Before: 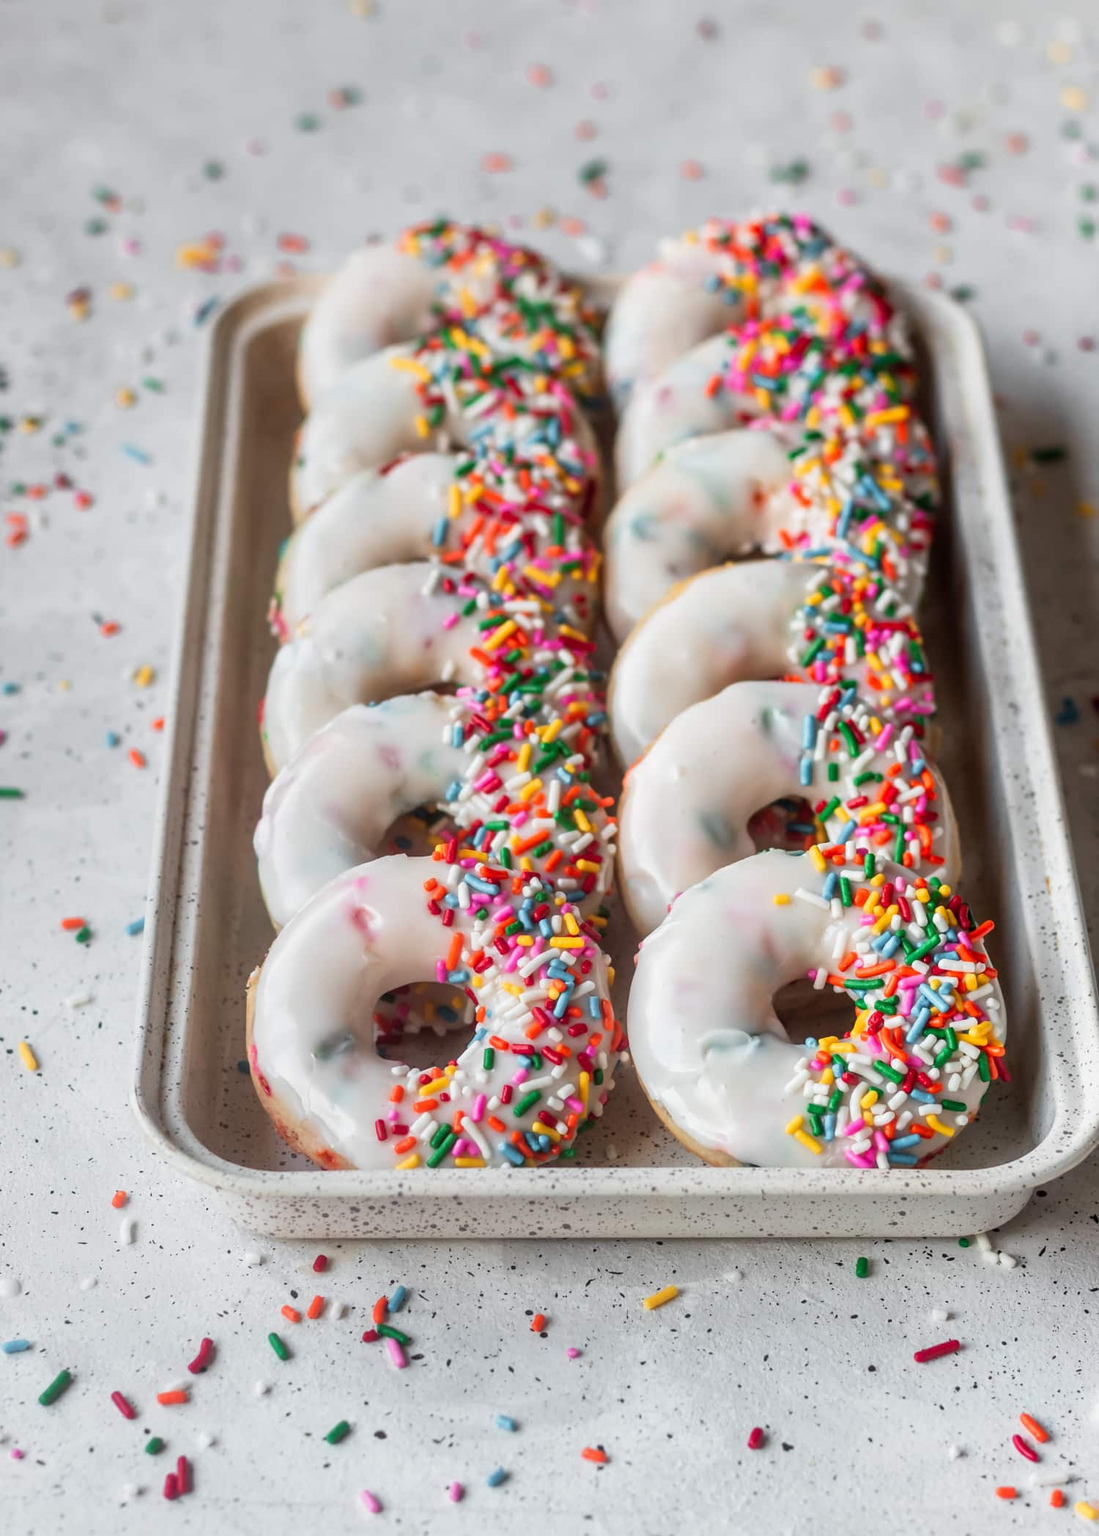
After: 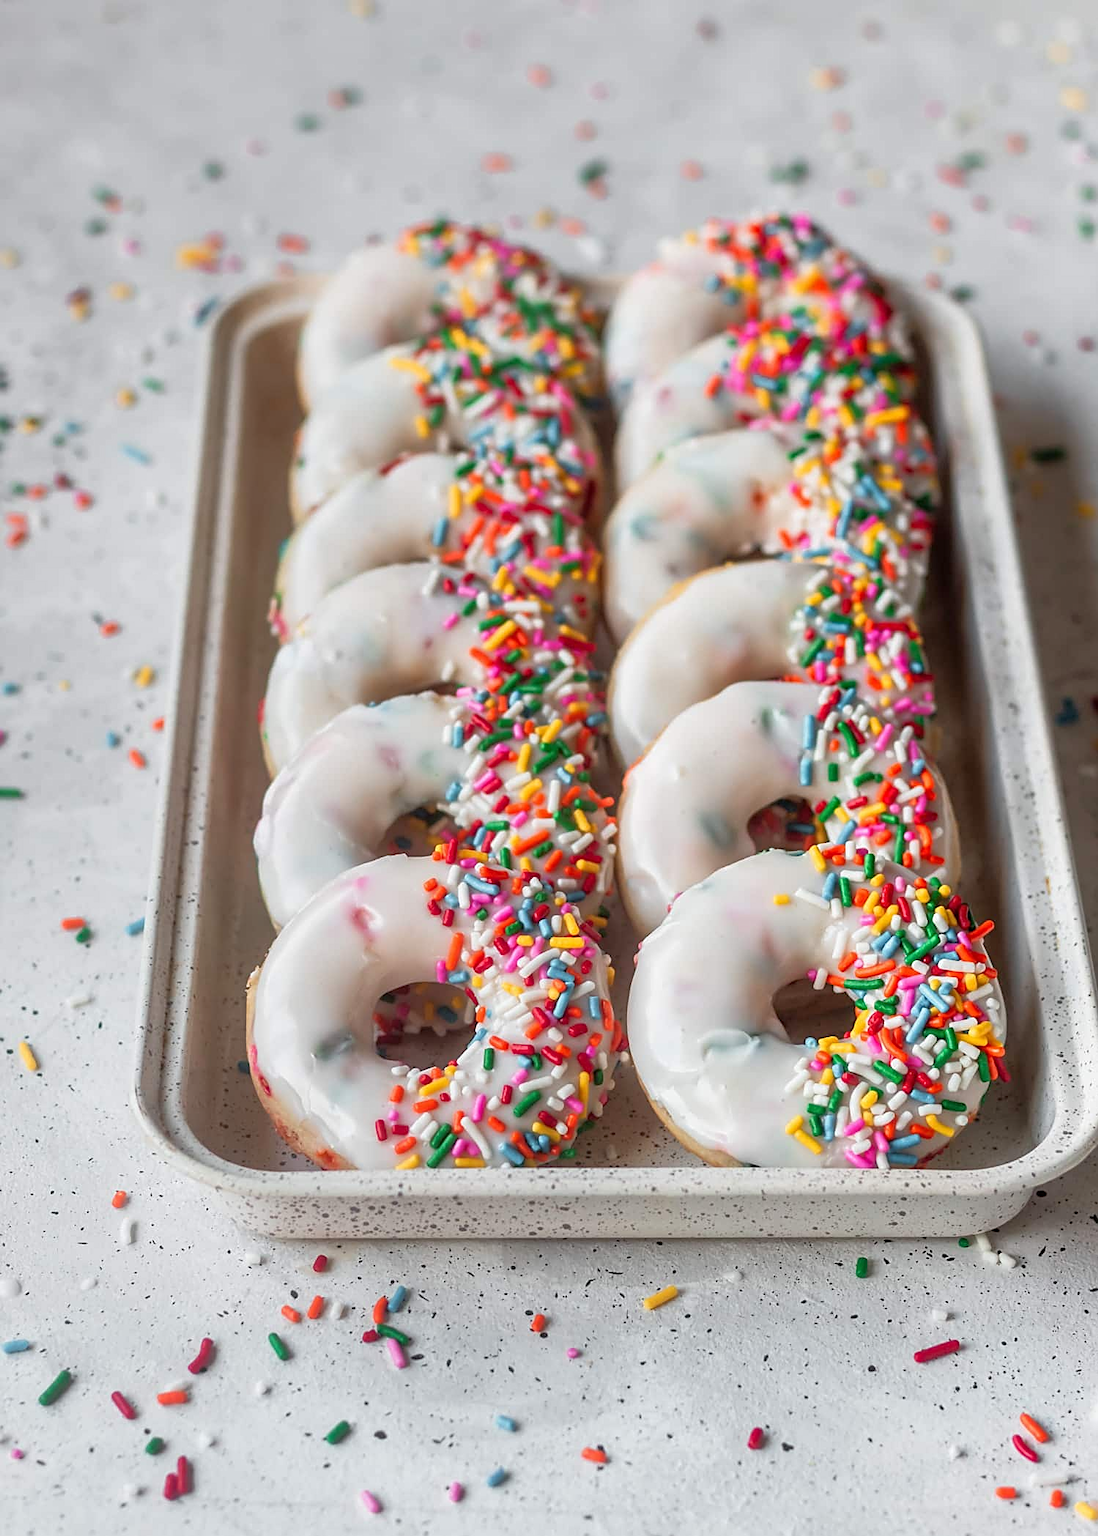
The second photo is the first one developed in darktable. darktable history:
rgb curve: curves: ch0 [(0, 0) (0.053, 0.068) (0.122, 0.128) (1, 1)]
sharpen: on, module defaults
